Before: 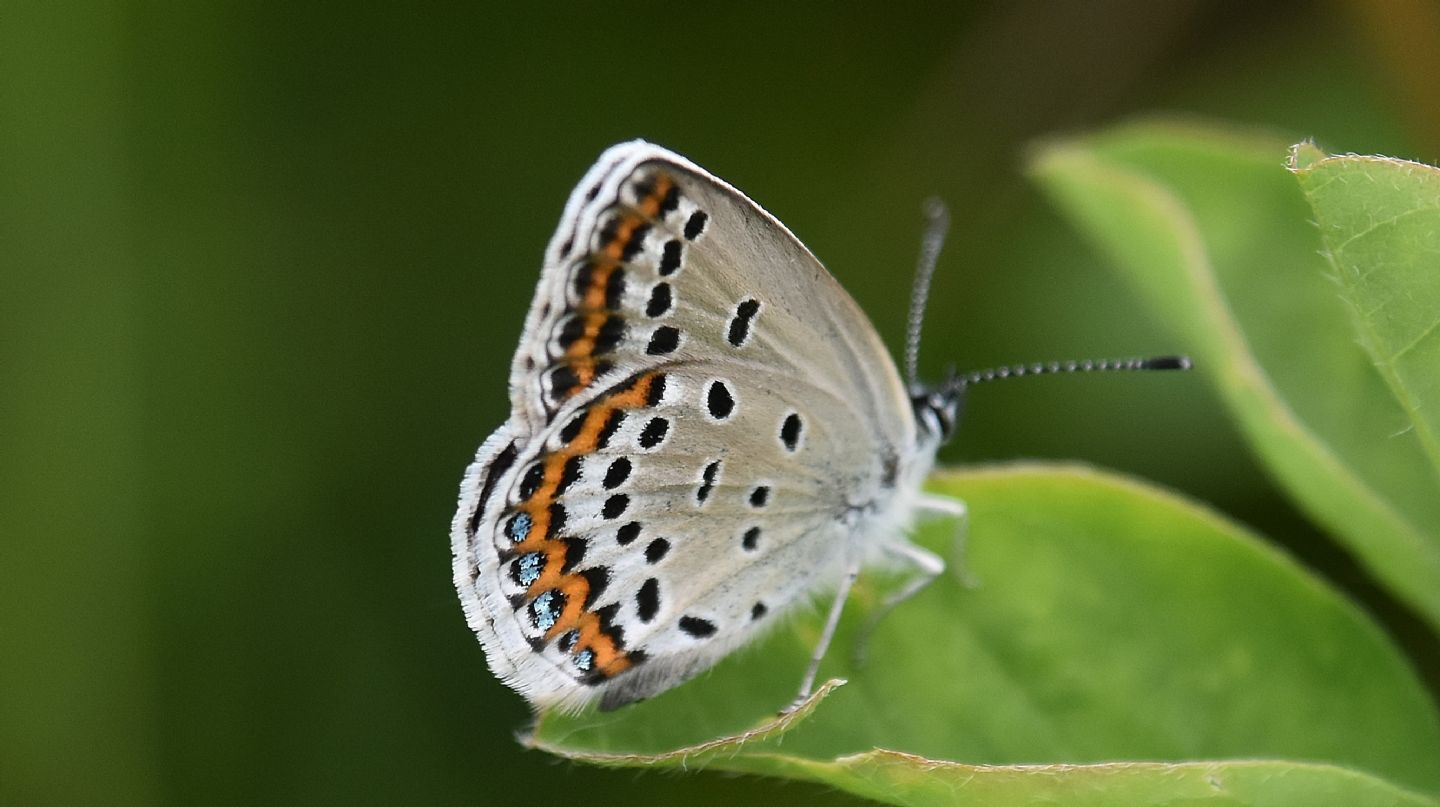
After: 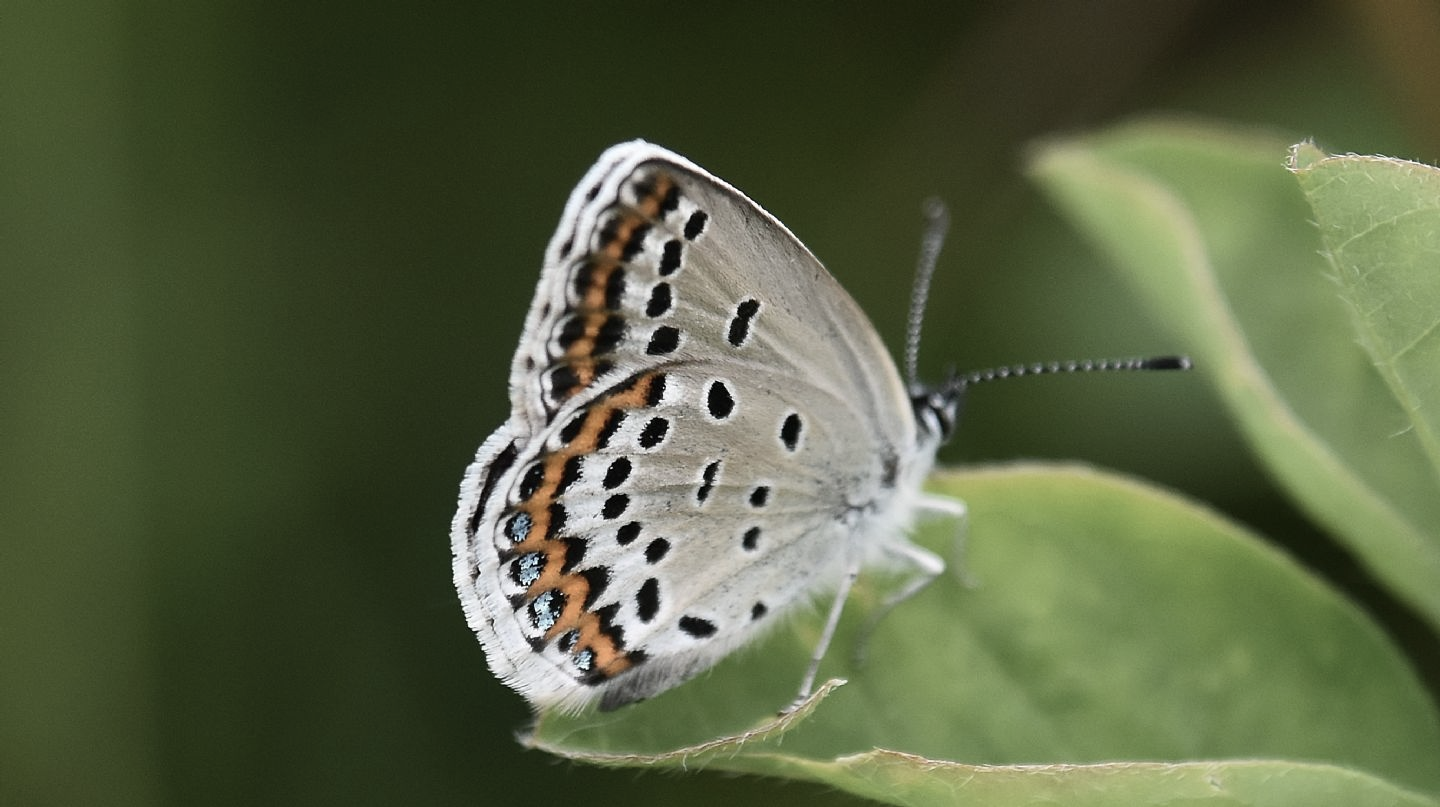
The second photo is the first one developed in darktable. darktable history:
contrast brightness saturation: contrast 0.104, saturation -0.377
